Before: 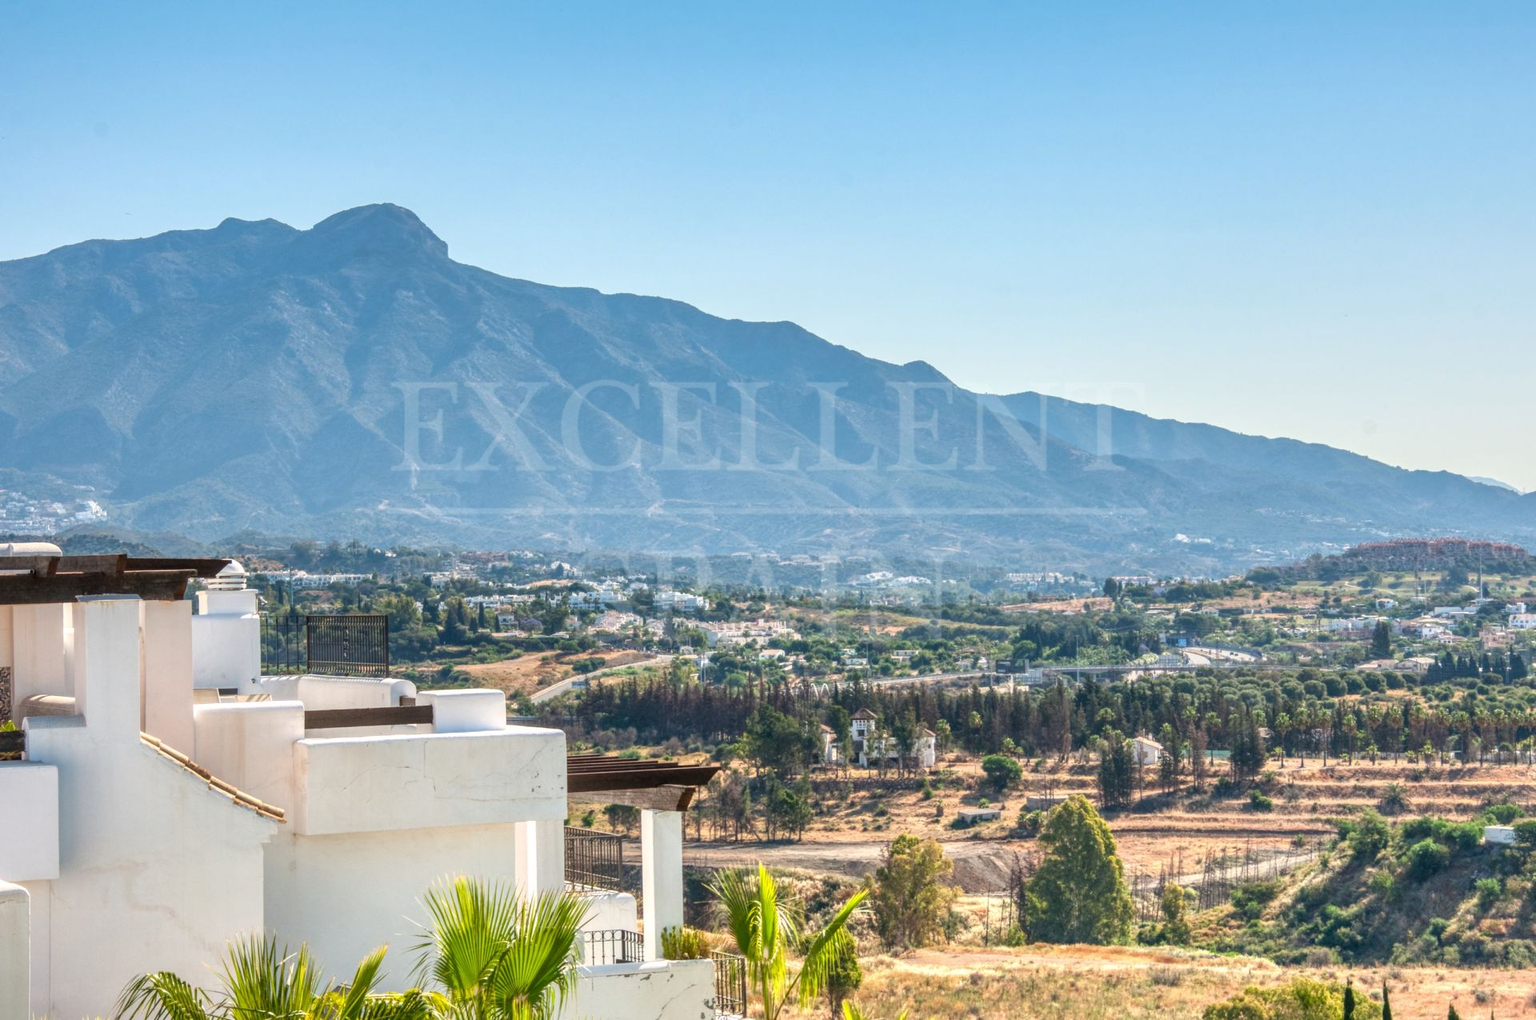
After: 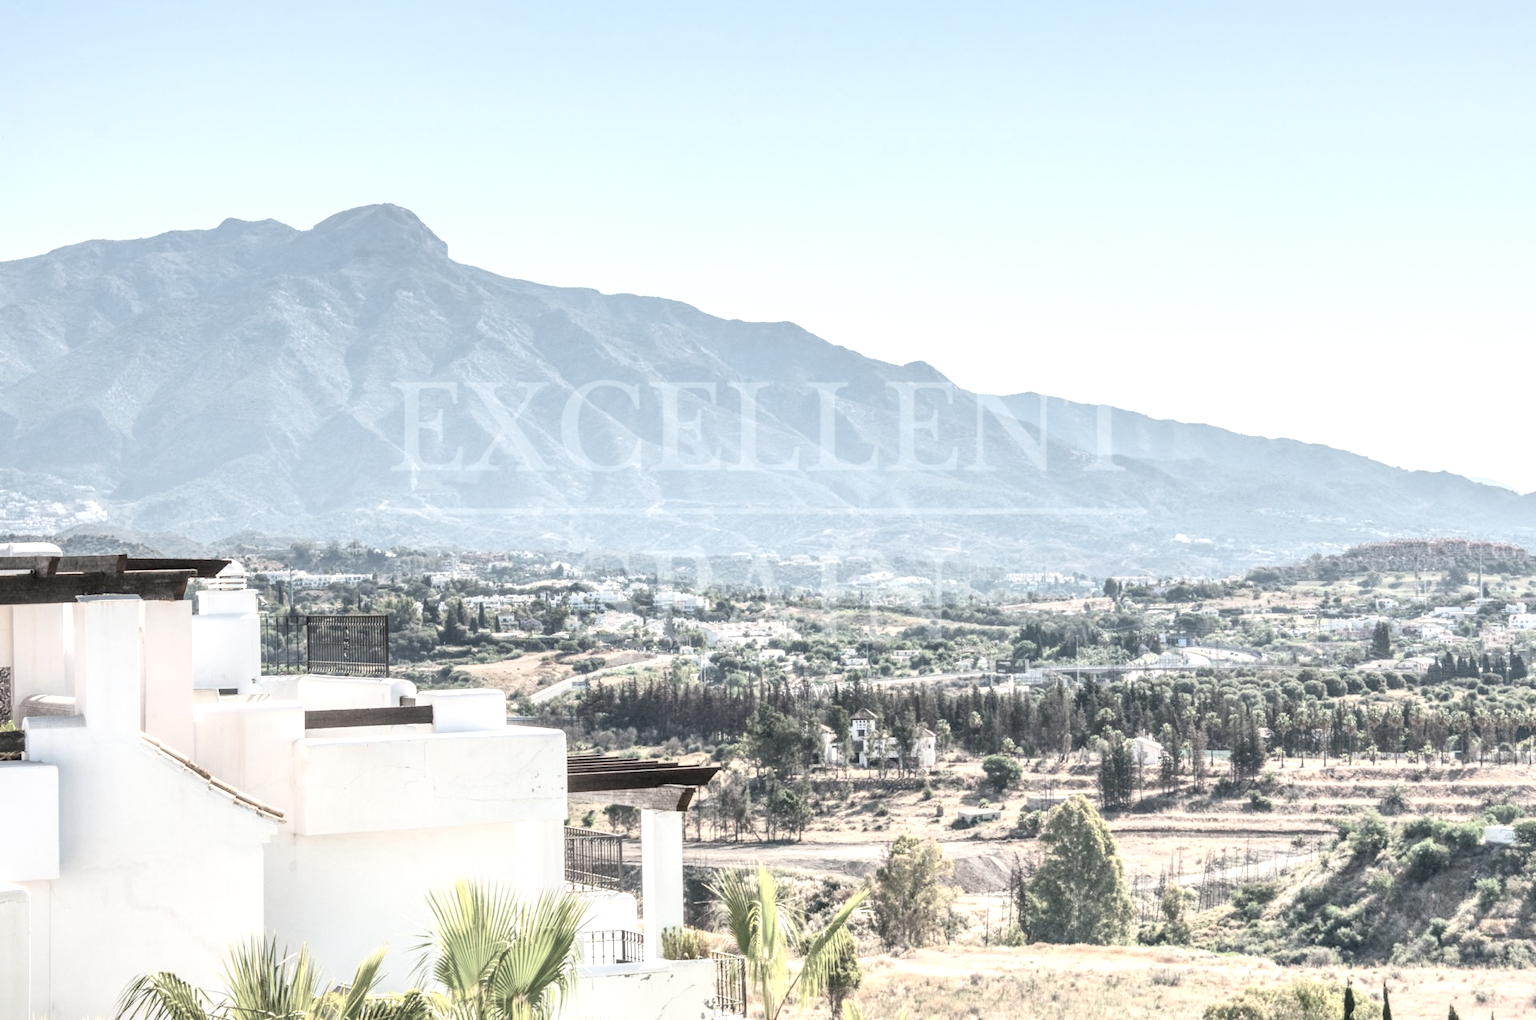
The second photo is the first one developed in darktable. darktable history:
contrast brightness saturation: contrast 0.2, brightness 0.16, saturation 0.22
exposure: exposure 0.6 EV, compensate highlight preservation false
color correction: saturation 0.3
